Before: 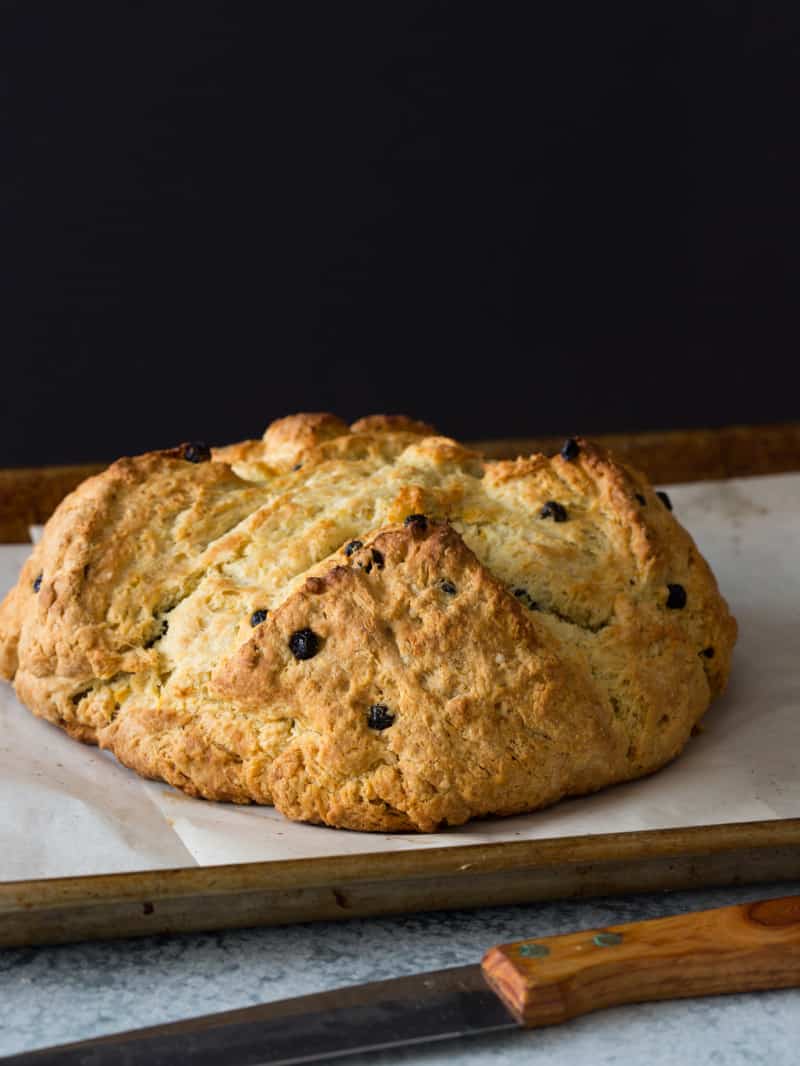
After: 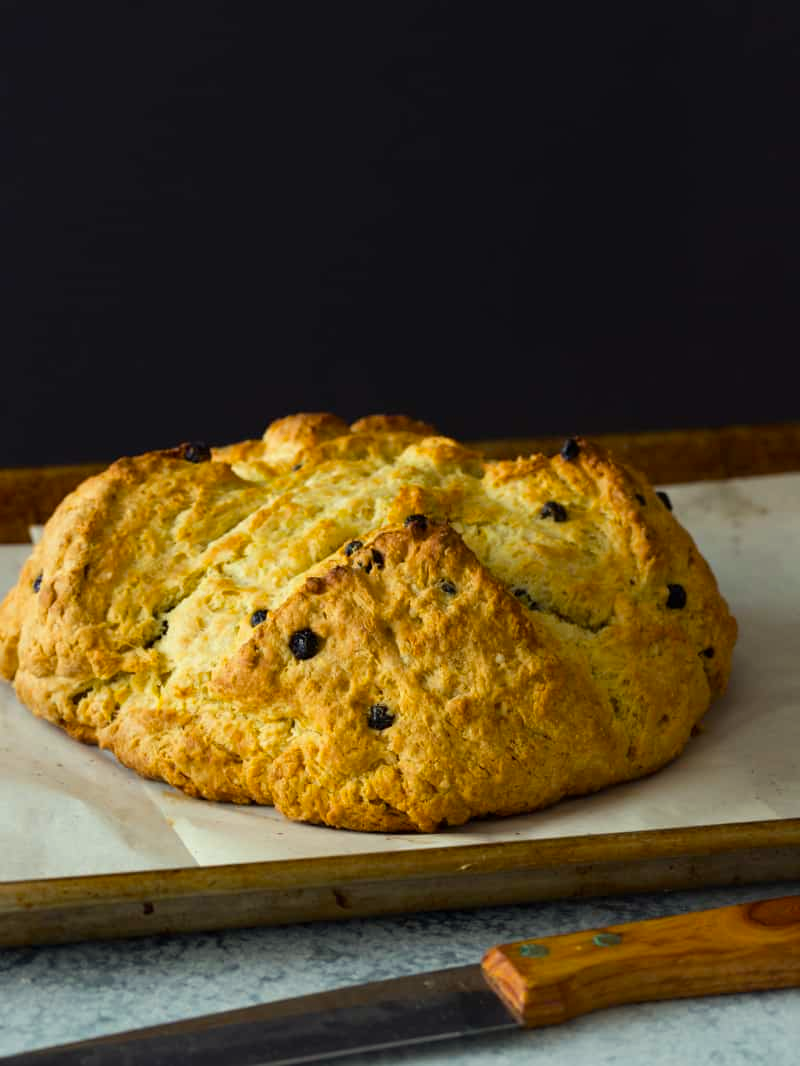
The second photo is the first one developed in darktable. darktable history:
color balance rgb: perceptual saturation grading › global saturation 19.789%
color correction: highlights a* -5.69, highlights b* 11.25
